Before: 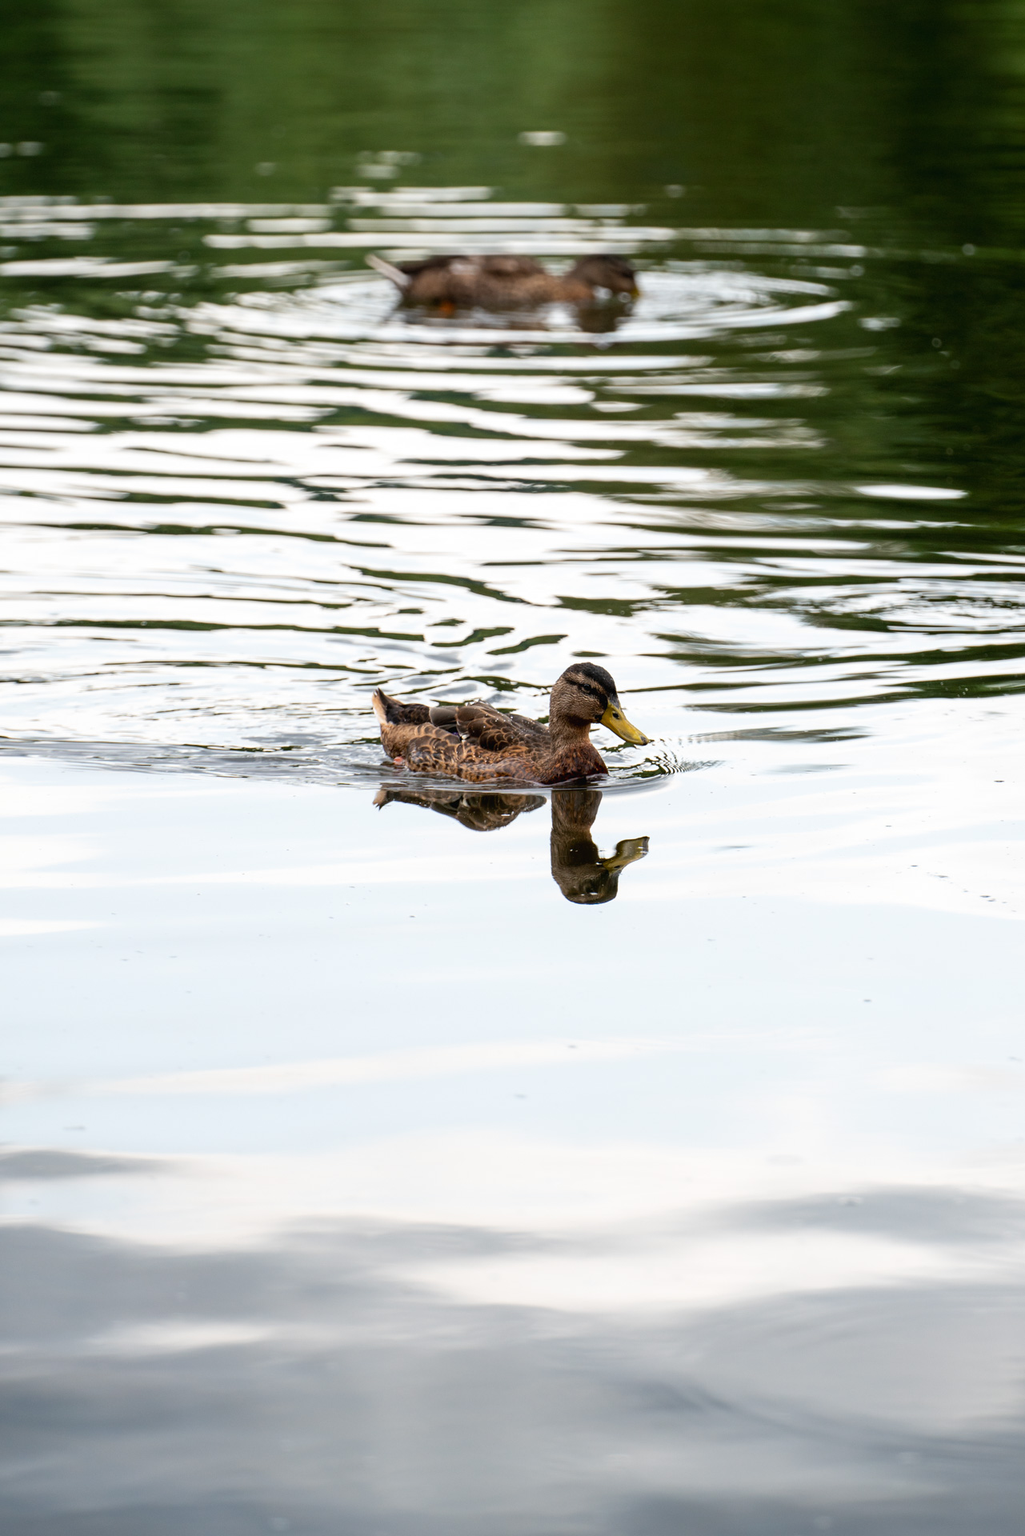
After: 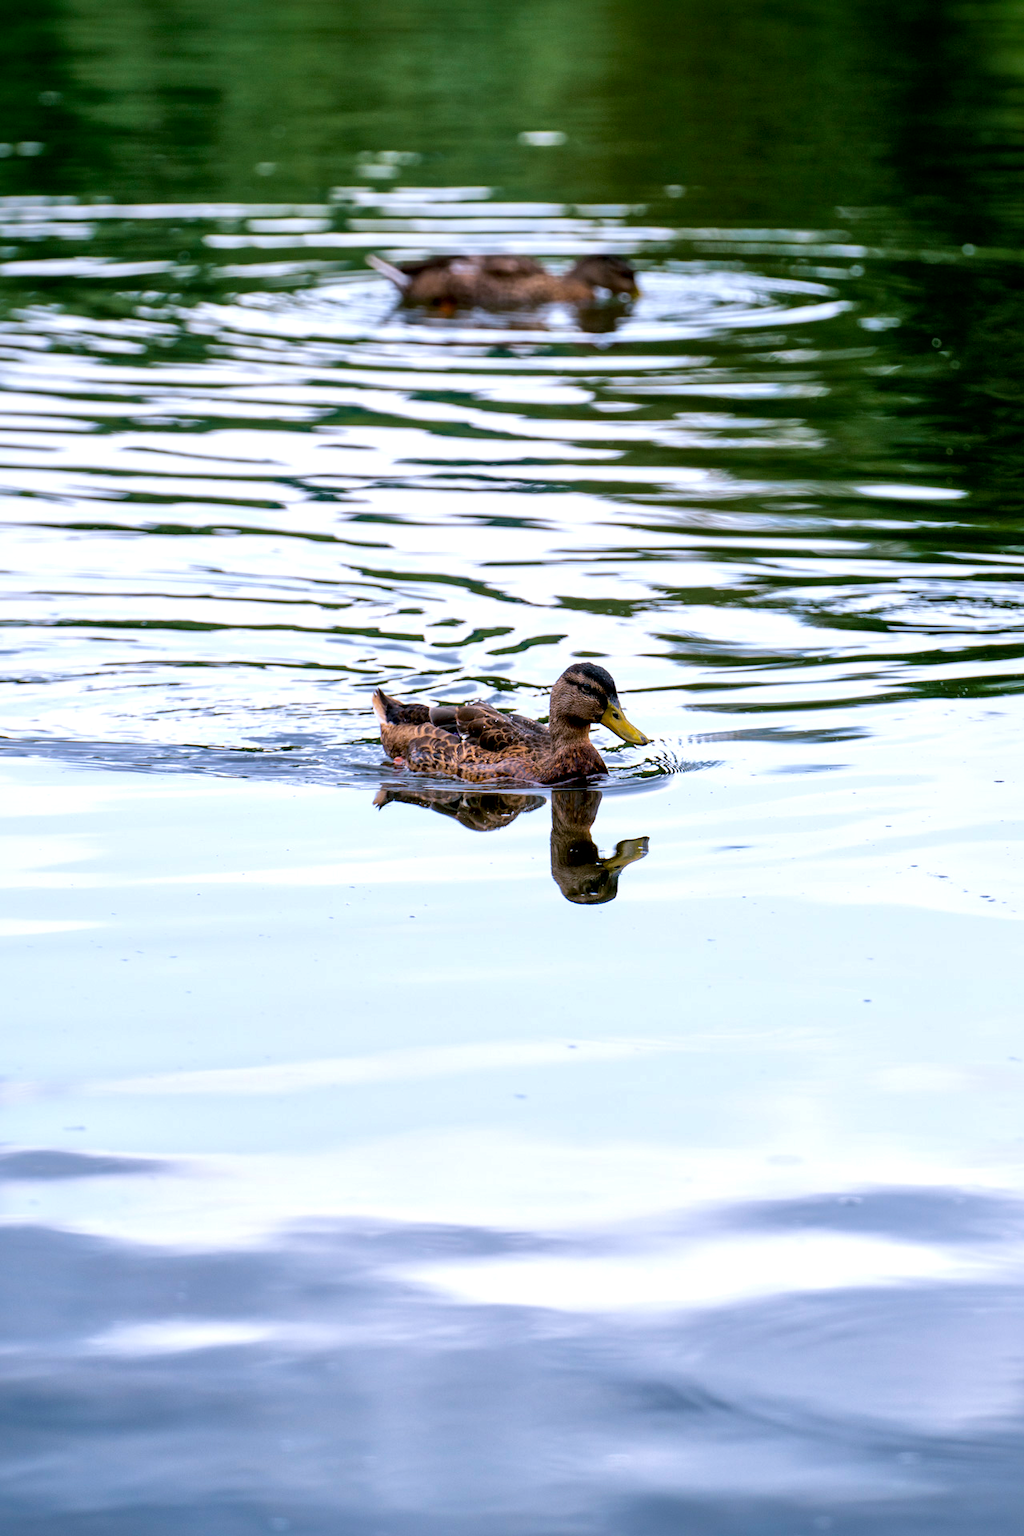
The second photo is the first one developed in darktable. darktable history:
white balance: red 1.05, blue 1.072
color balance rgb: shadows lift › chroma 2%, shadows lift › hue 217.2°, power › hue 60°, highlights gain › chroma 1%, highlights gain › hue 69.6°, global offset › luminance -0.5%, perceptual saturation grading › global saturation 15%, global vibrance 15%
local contrast: mode bilateral grid, contrast 20, coarseness 50, detail 179%, midtone range 0.2
velvia: on, module defaults
color calibration: illuminant Planckian (black body), x 0.375, y 0.373, temperature 4117 K
